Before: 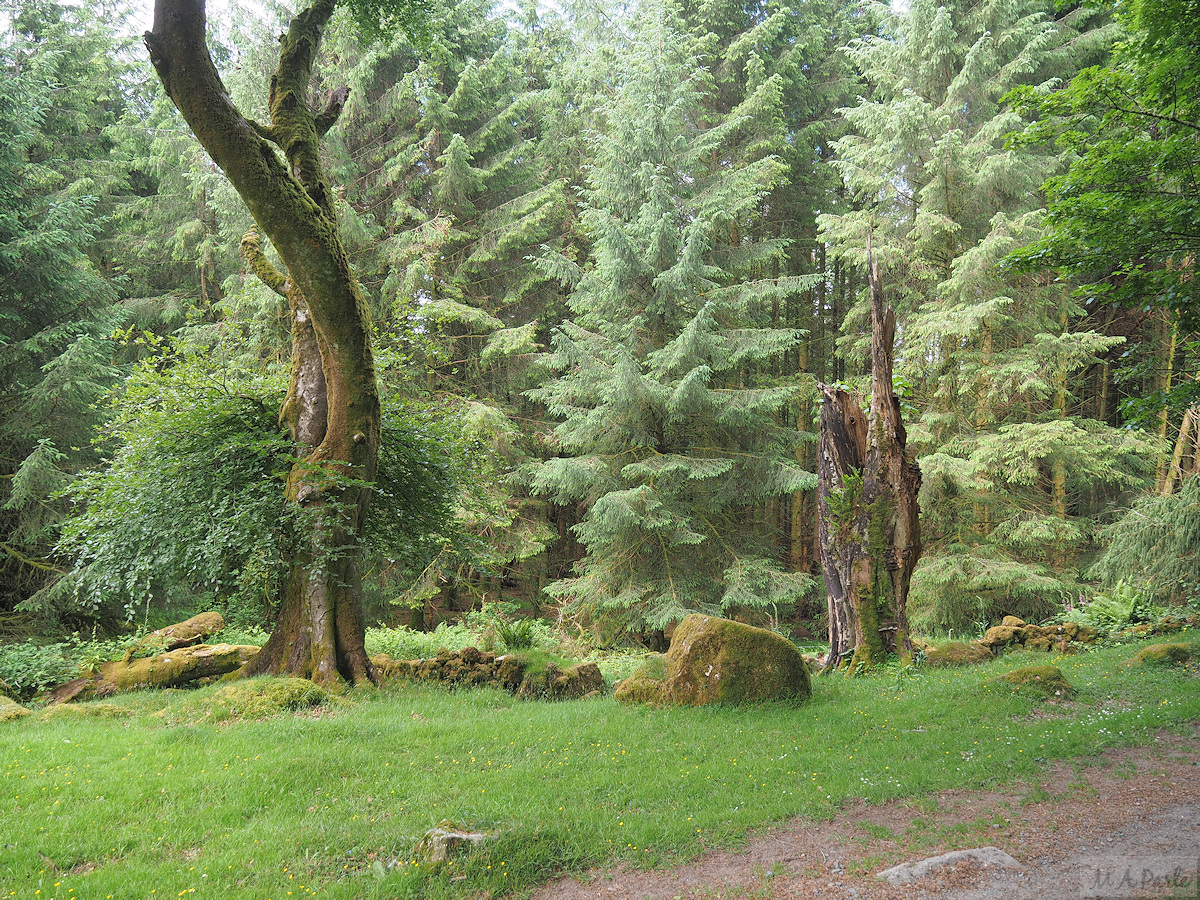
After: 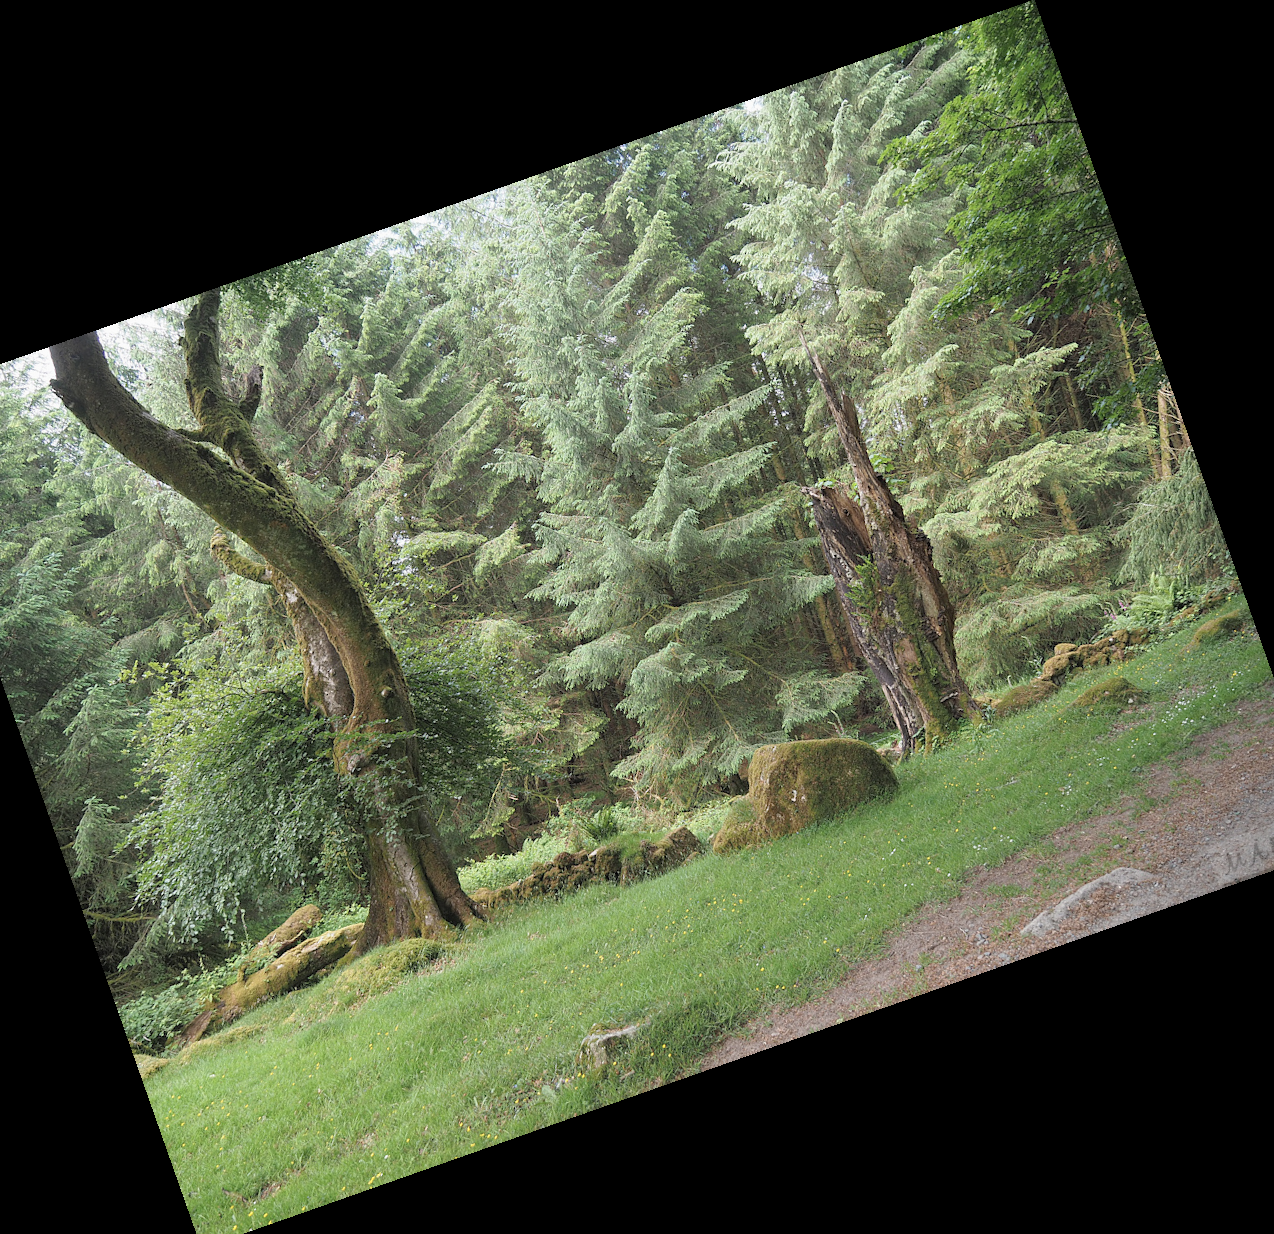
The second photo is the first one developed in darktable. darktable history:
color correction: saturation 0.8
crop and rotate: angle 19.43°, left 6.812%, right 4.125%, bottom 1.087%
exposure: exposure -0.05 EV
